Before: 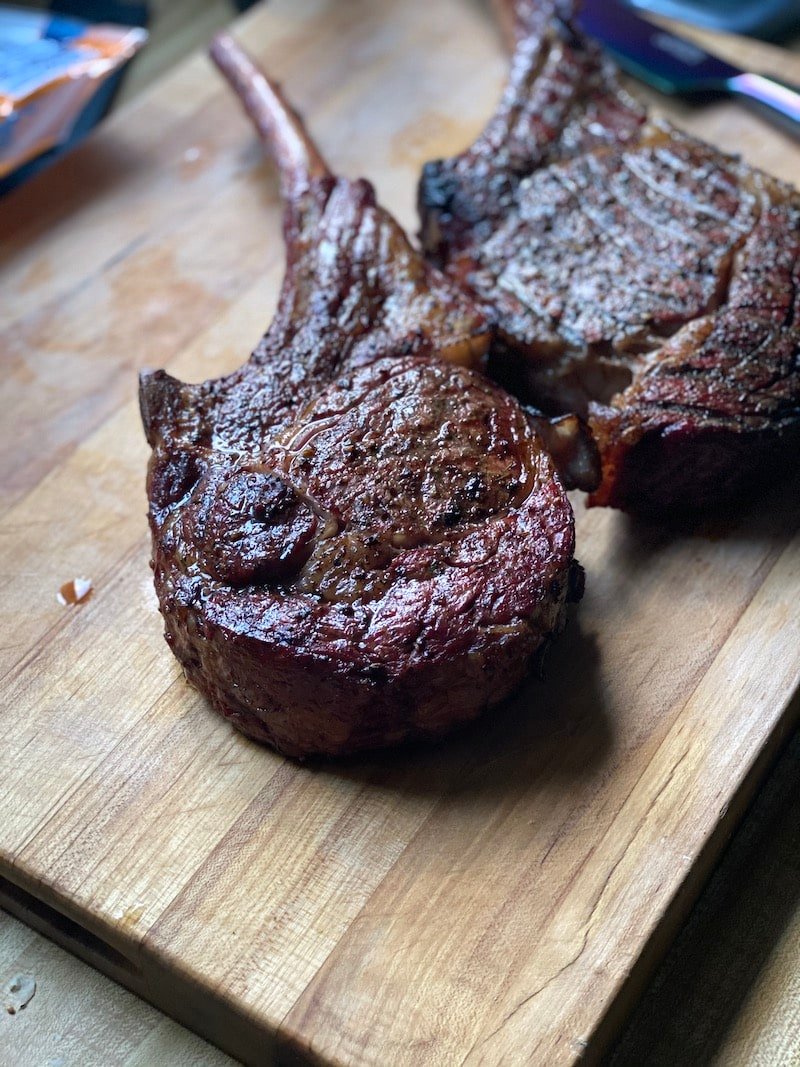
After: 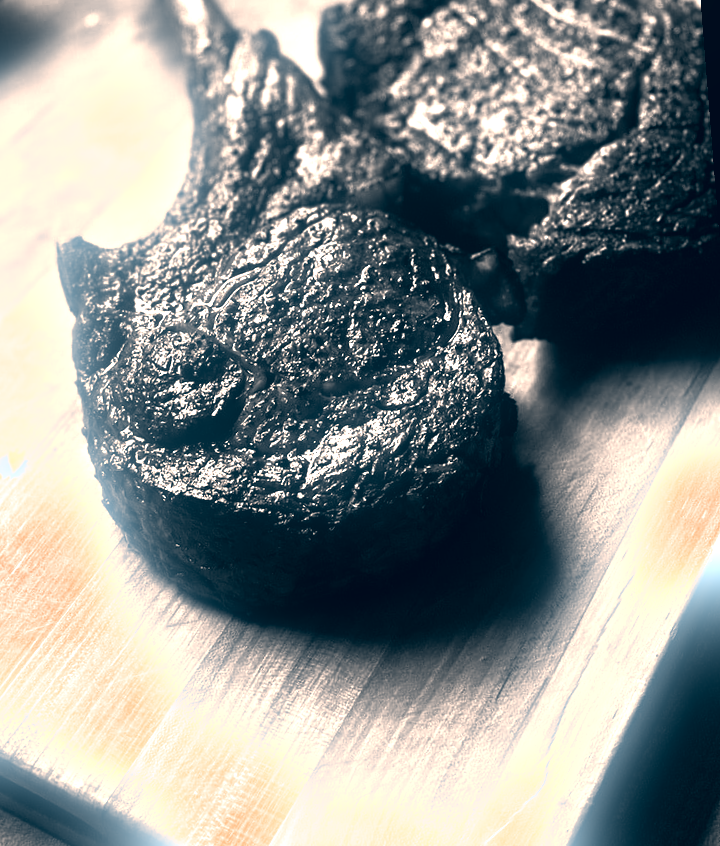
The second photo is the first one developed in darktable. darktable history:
rotate and perspective: rotation -4.57°, crop left 0.054, crop right 0.944, crop top 0.087, crop bottom 0.914
crop and rotate: left 8.262%, top 9.226%
exposure: black level correction 0, exposure 1.388 EV, compensate exposure bias true, compensate highlight preservation false
bloom: size 9%, threshold 100%, strength 7%
contrast brightness saturation: contrast -0.03, brightness -0.59, saturation -1
color correction: highlights a* 10.32, highlights b* 14.66, shadows a* -9.59, shadows b* -15.02
tone equalizer: -8 EV 0.25 EV, -7 EV 0.417 EV, -6 EV 0.417 EV, -5 EV 0.25 EV, -3 EV -0.25 EV, -2 EV -0.417 EV, -1 EV -0.417 EV, +0 EV -0.25 EV, edges refinement/feathering 500, mask exposure compensation -1.57 EV, preserve details guided filter
